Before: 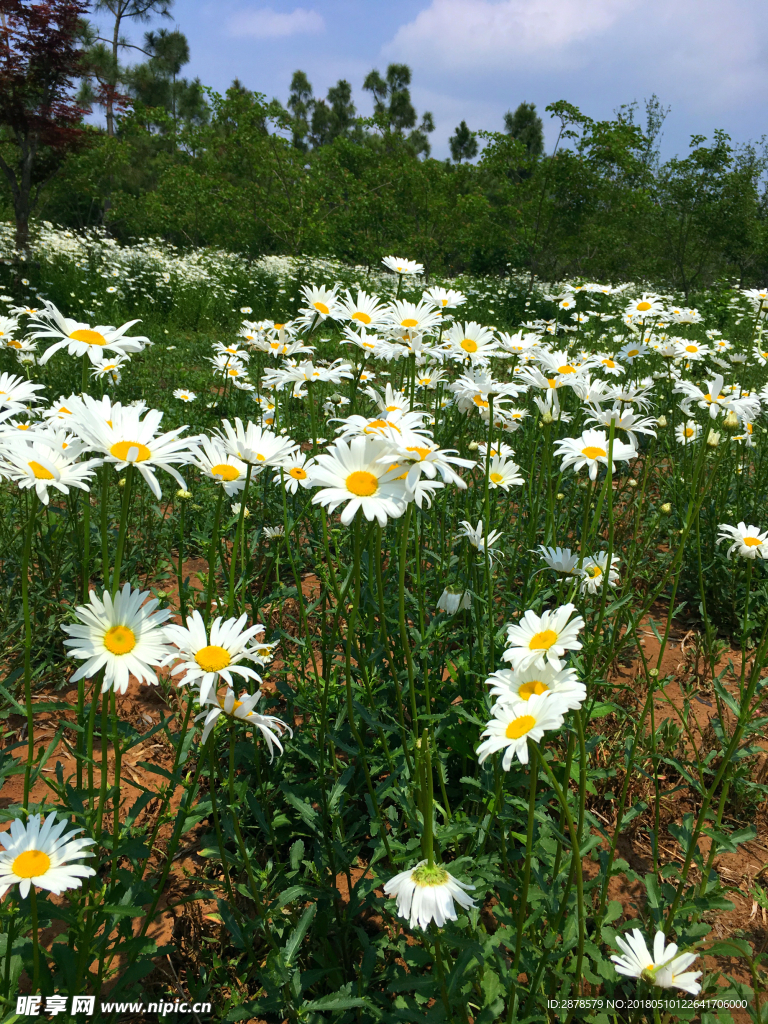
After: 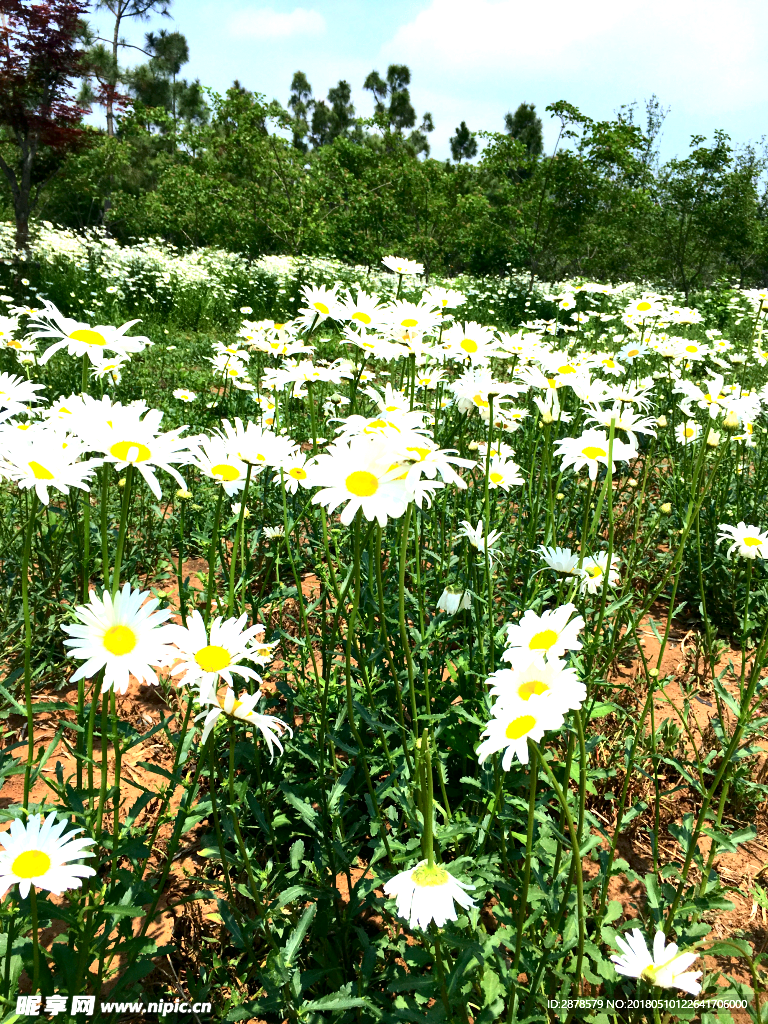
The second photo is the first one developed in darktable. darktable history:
contrast brightness saturation: contrast 0.278
local contrast: mode bilateral grid, contrast 19, coarseness 49, detail 148%, midtone range 0.2
shadows and highlights: shadows 21.05, highlights -37.1, soften with gaussian
exposure: black level correction 0, exposure 1.295 EV, compensate exposure bias true, compensate highlight preservation false
